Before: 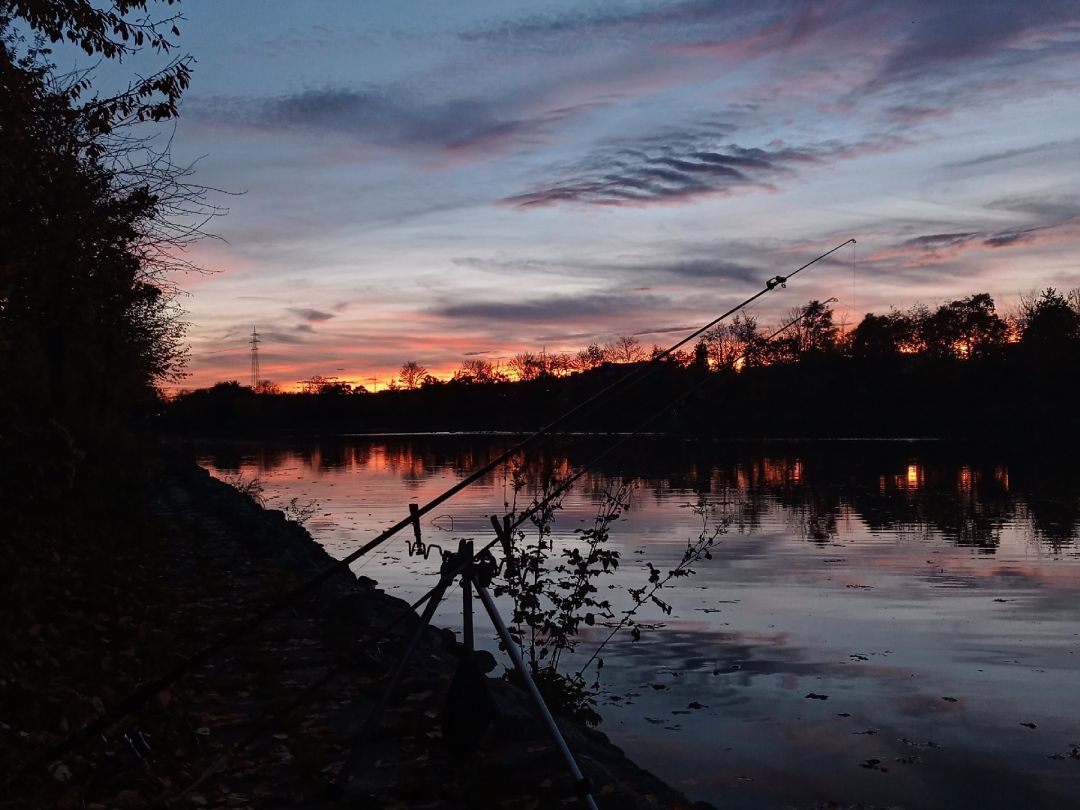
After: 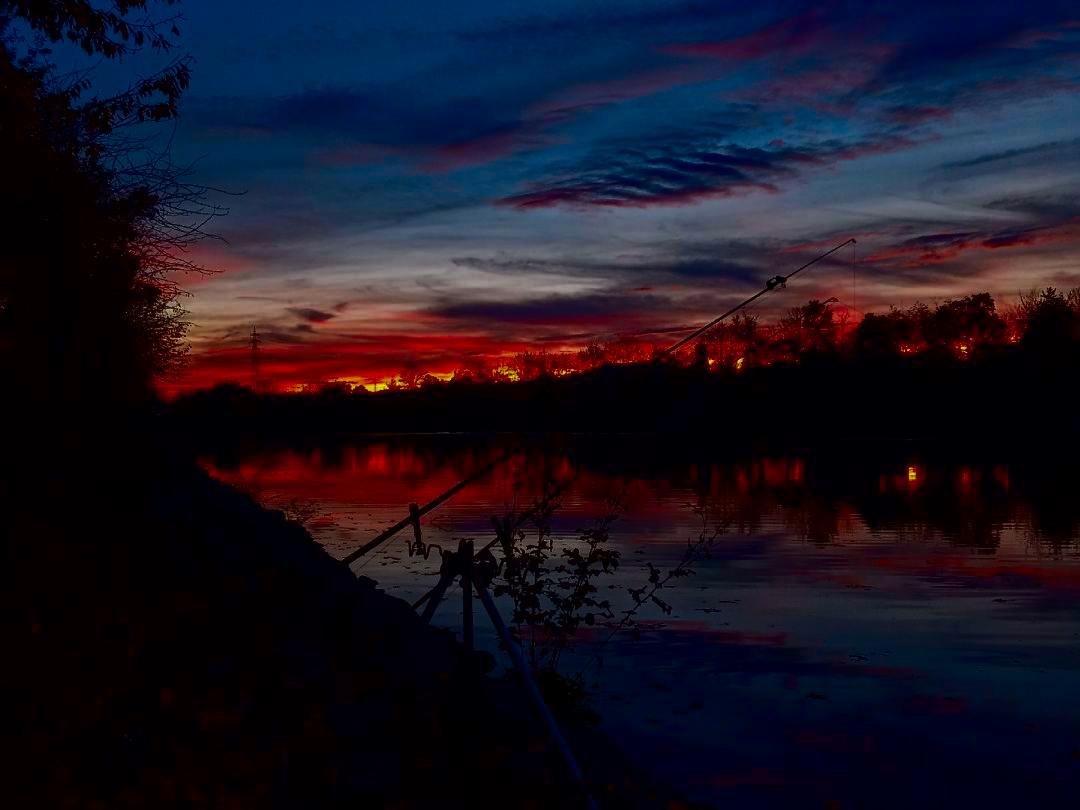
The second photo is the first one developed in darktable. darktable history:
contrast brightness saturation: brightness -0.994, saturation 0.993
